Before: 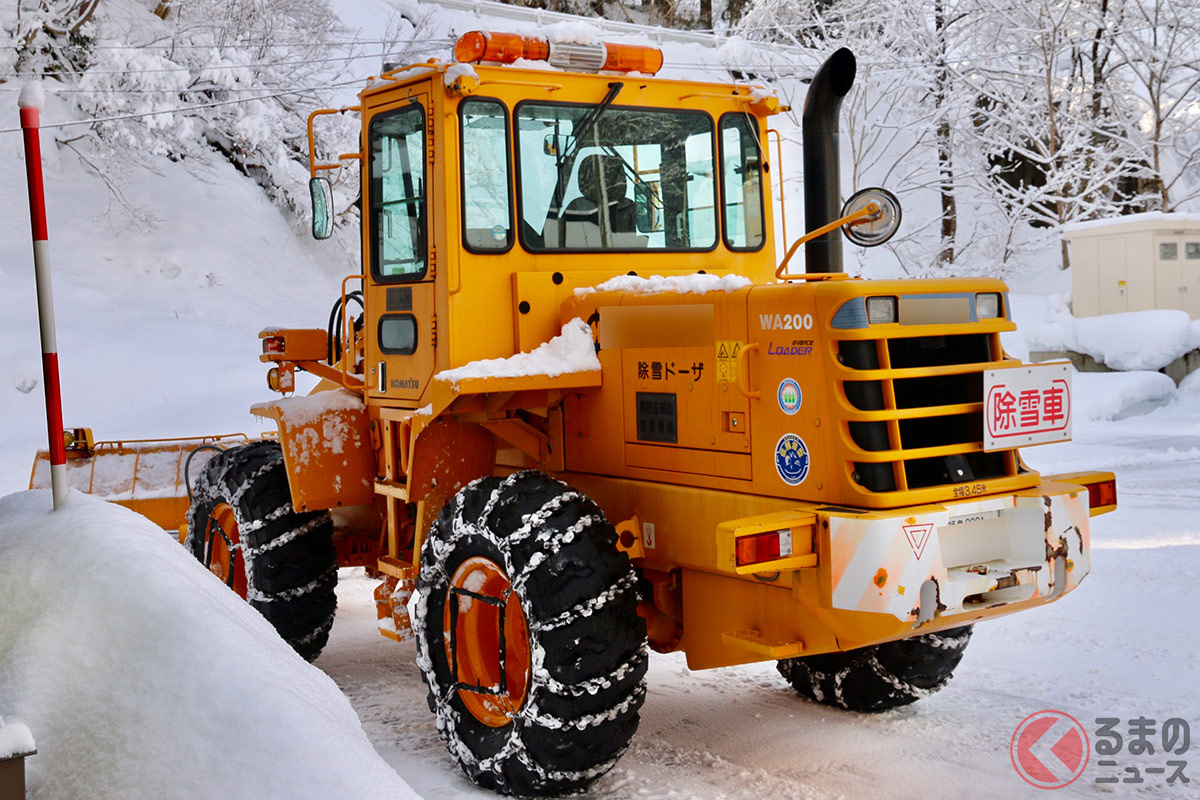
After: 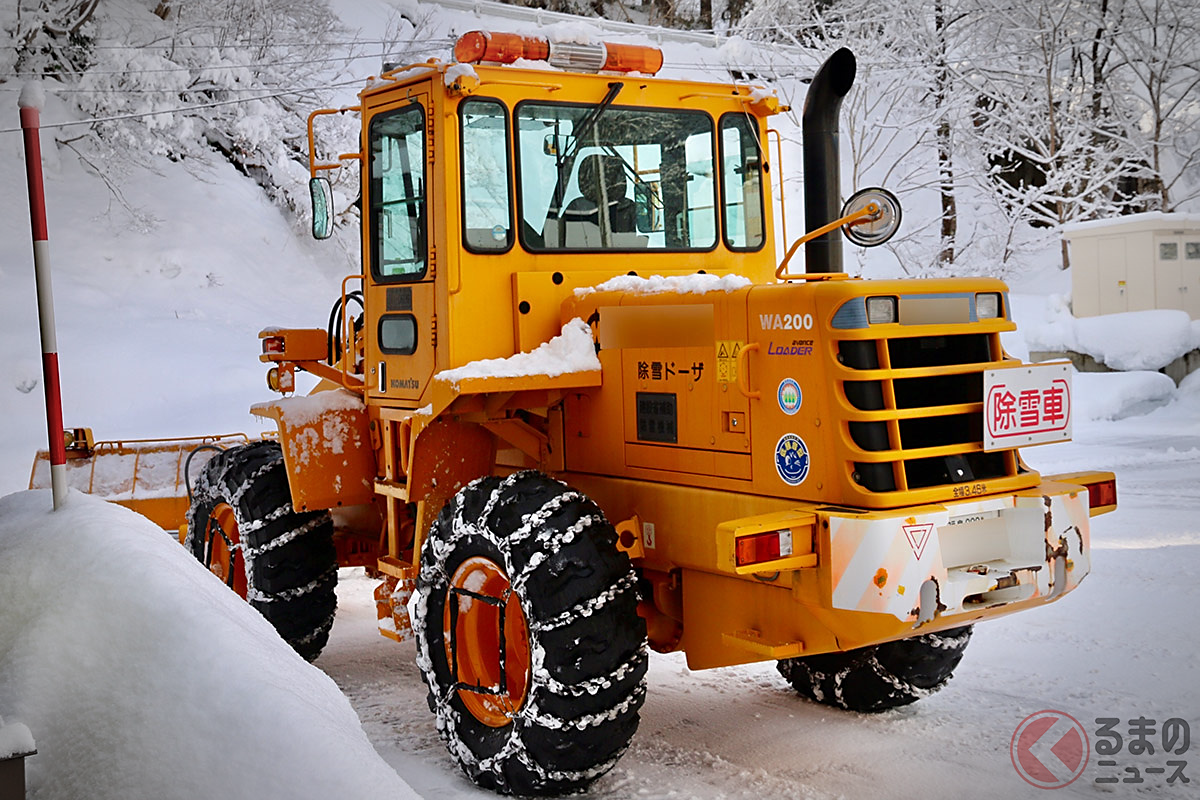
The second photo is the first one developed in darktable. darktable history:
sharpen: radius 1.861, amount 0.398, threshold 1.409
vignetting: automatic ratio true, unbound false
